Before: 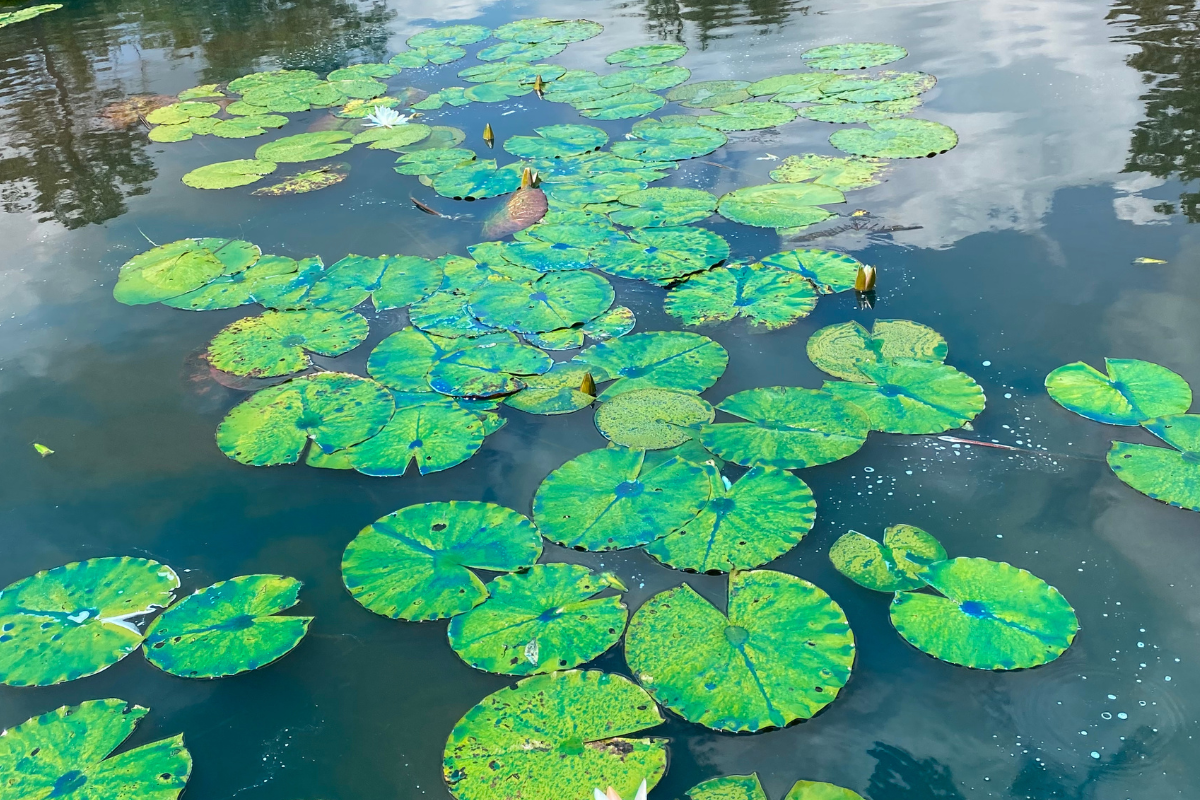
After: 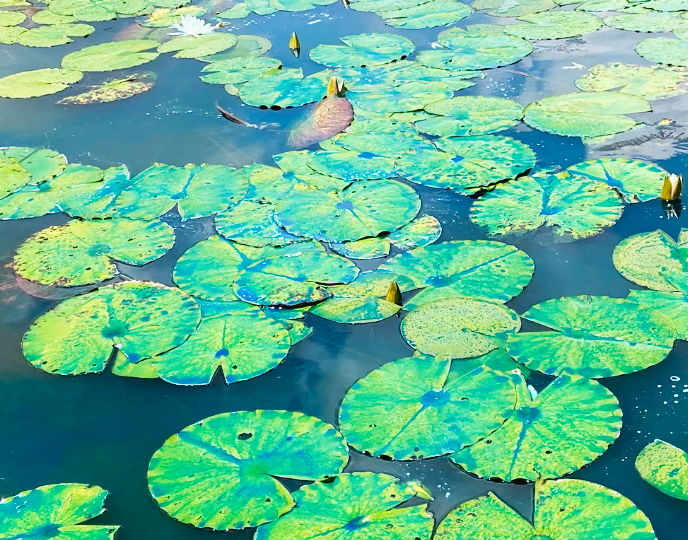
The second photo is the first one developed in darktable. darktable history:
crop: left 16.237%, top 11.5%, right 26.197%, bottom 20.426%
tone curve: curves: ch0 [(0, 0.021) (0.148, 0.076) (0.232, 0.191) (0.398, 0.423) (0.572, 0.672) (0.705, 0.812) (0.877, 0.931) (0.99, 0.987)]; ch1 [(0, 0) (0.377, 0.325) (0.493, 0.486) (0.508, 0.502) (0.515, 0.514) (0.554, 0.586) (0.623, 0.658) (0.701, 0.704) (0.778, 0.751) (1, 1)]; ch2 [(0, 0) (0.431, 0.398) (0.485, 0.486) (0.495, 0.498) (0.511, 0.507) (0.58, 0.66) (0.679, 0.757) (0.749, 0.829) (1, 0.991)], preserve colors none
